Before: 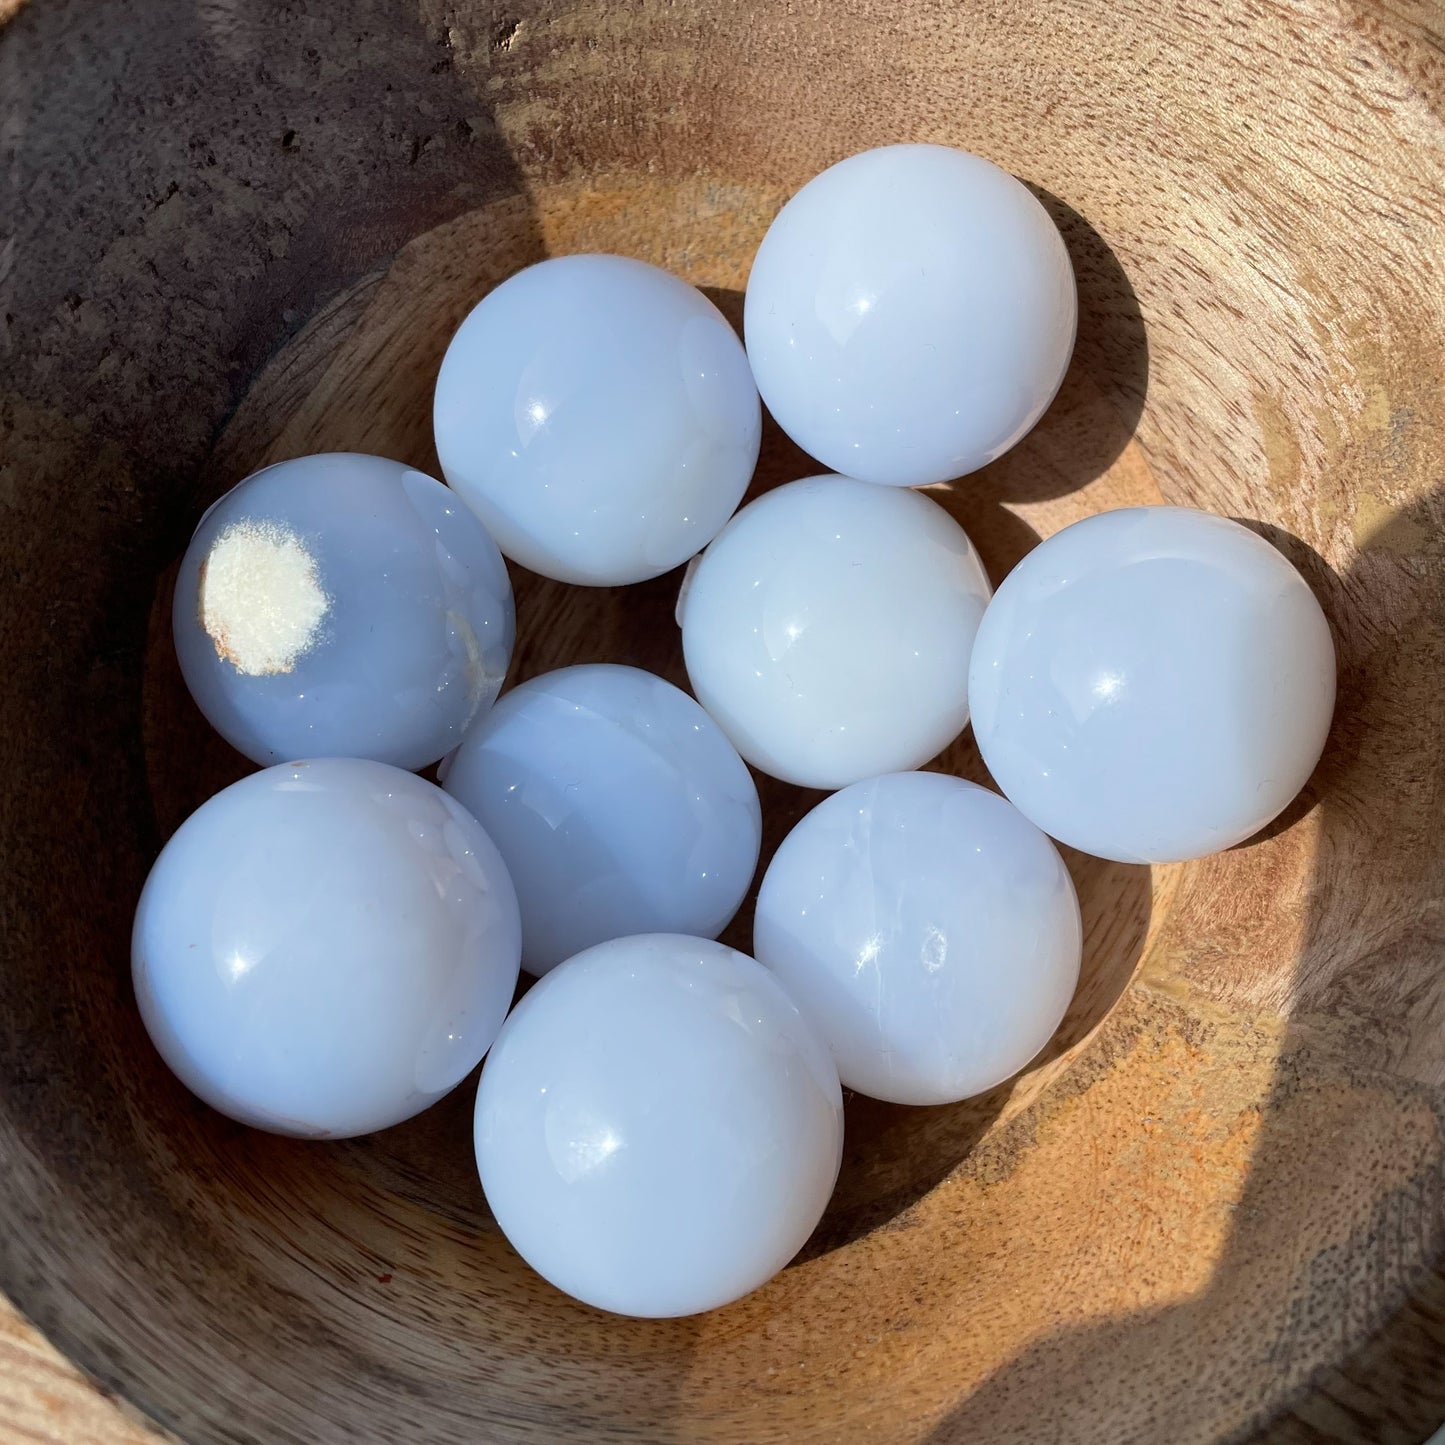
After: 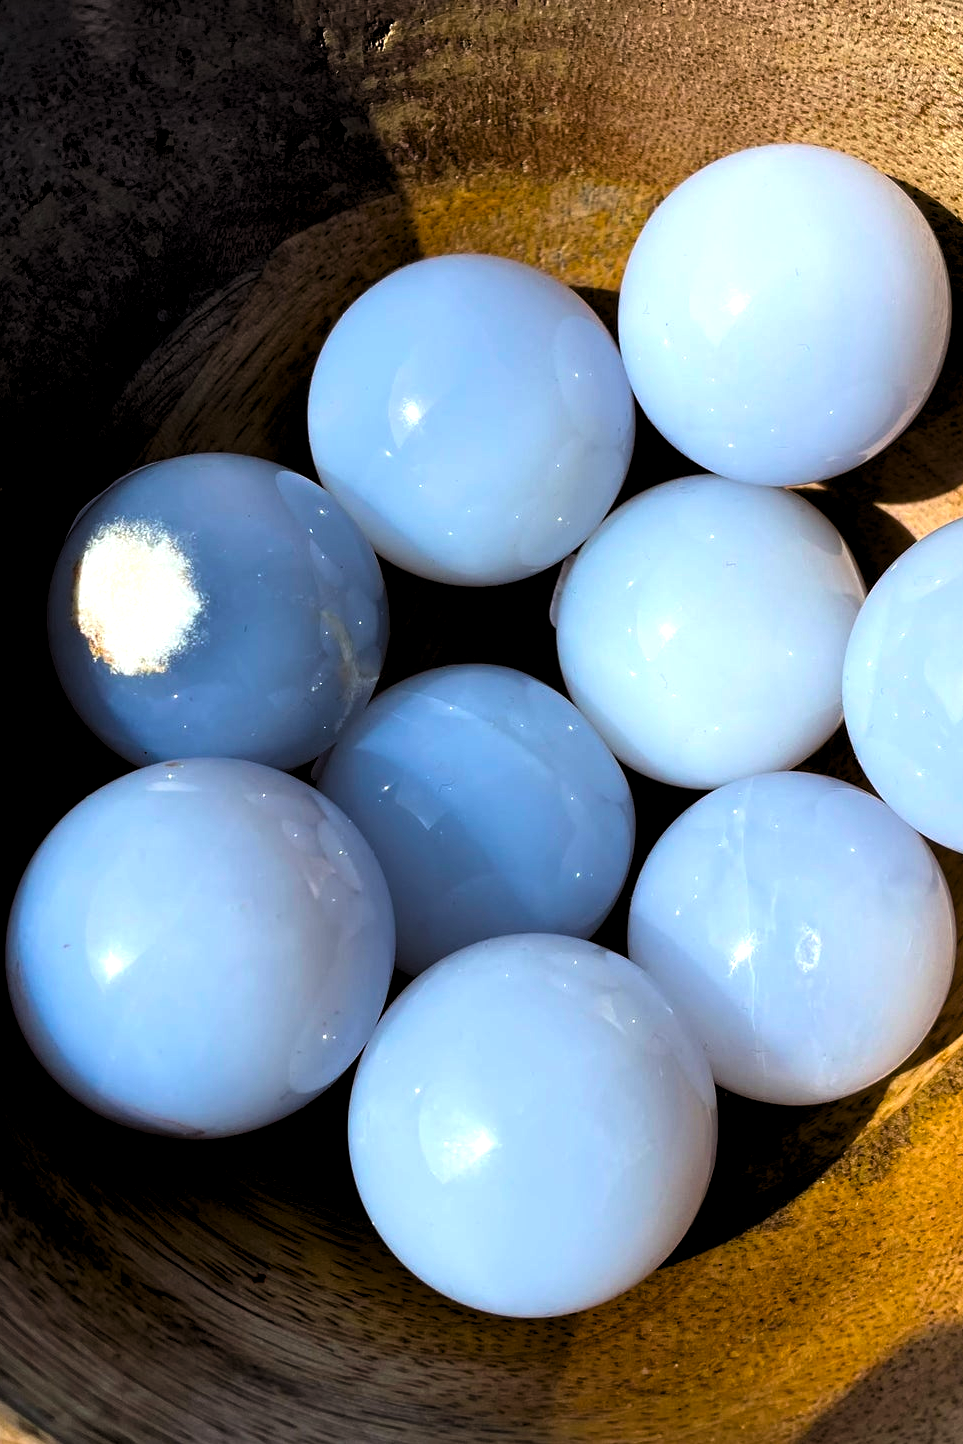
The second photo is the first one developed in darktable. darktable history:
color balance rgb: linear chroma grading › global chroma 9%, perceptual saturation grading › global saturation 36%, perceptual saturation grading › shadows 35%, perceptual brilliance grading › global brilliance 15%, perceptual brilliance grading › shadows -35%, global vibrance 15%
crop and rotate: left 8.786%, right 24.548%
levels: levels [0.116, 0.574, 1]
